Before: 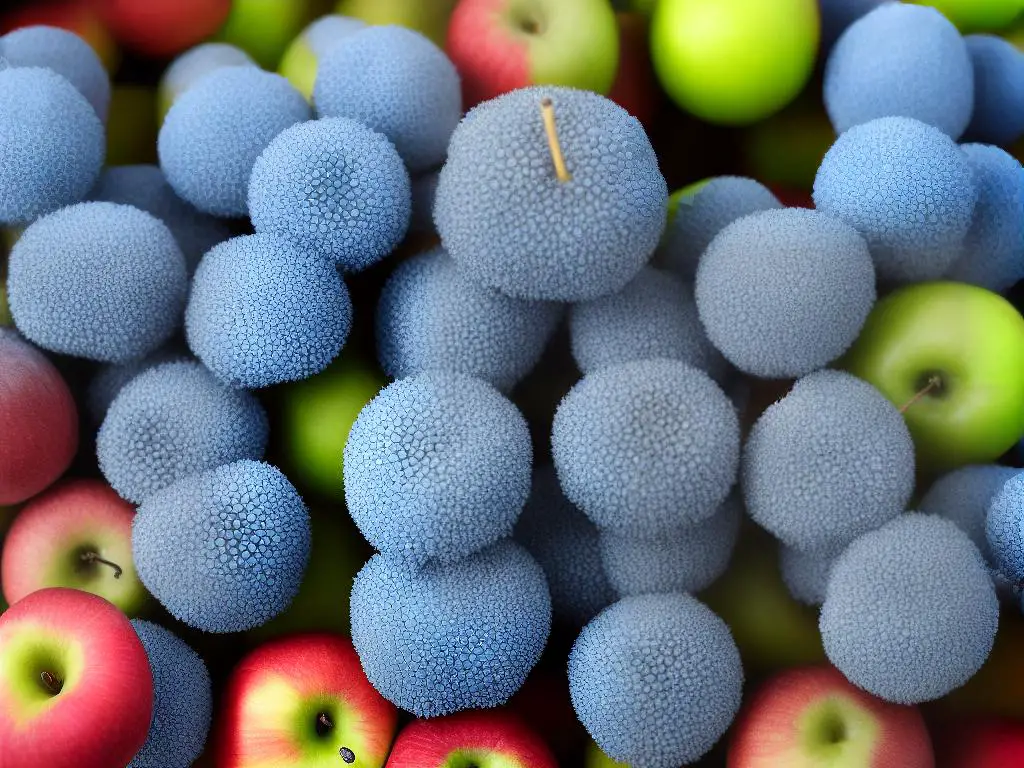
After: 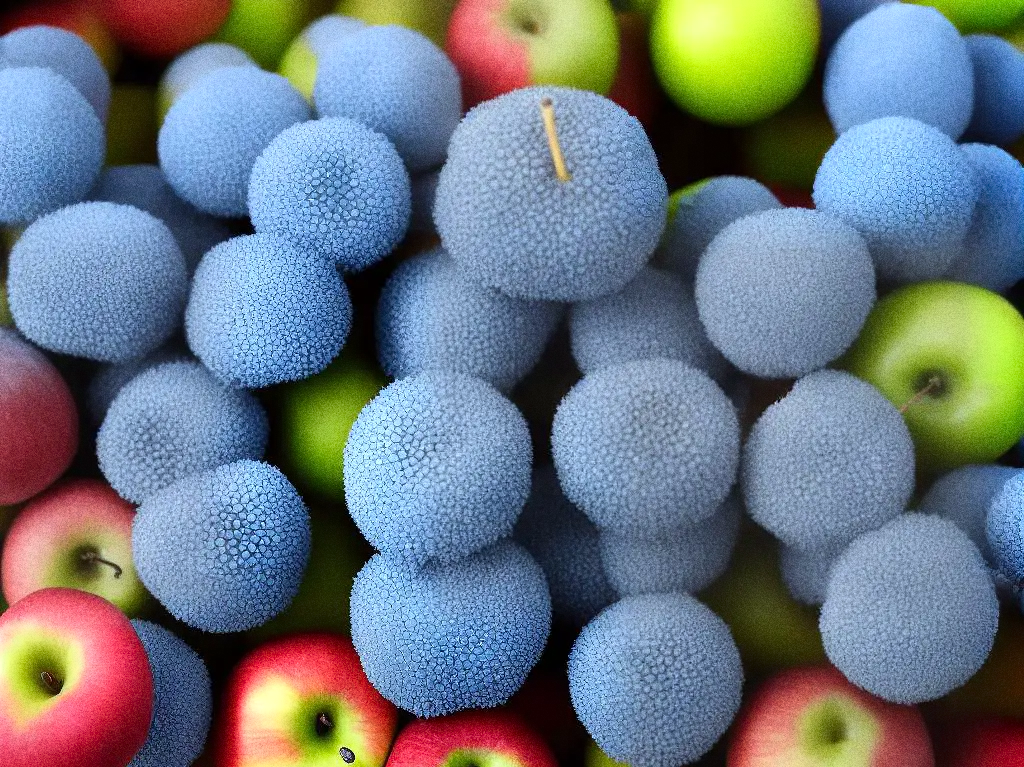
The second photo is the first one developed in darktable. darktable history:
white balance: red 0.98, blue 1.034
crop: bottom 0.071%
grain: coarseness 0.09 ISO, strength 40%
levels: levels [0, 0.48, 0.961]
